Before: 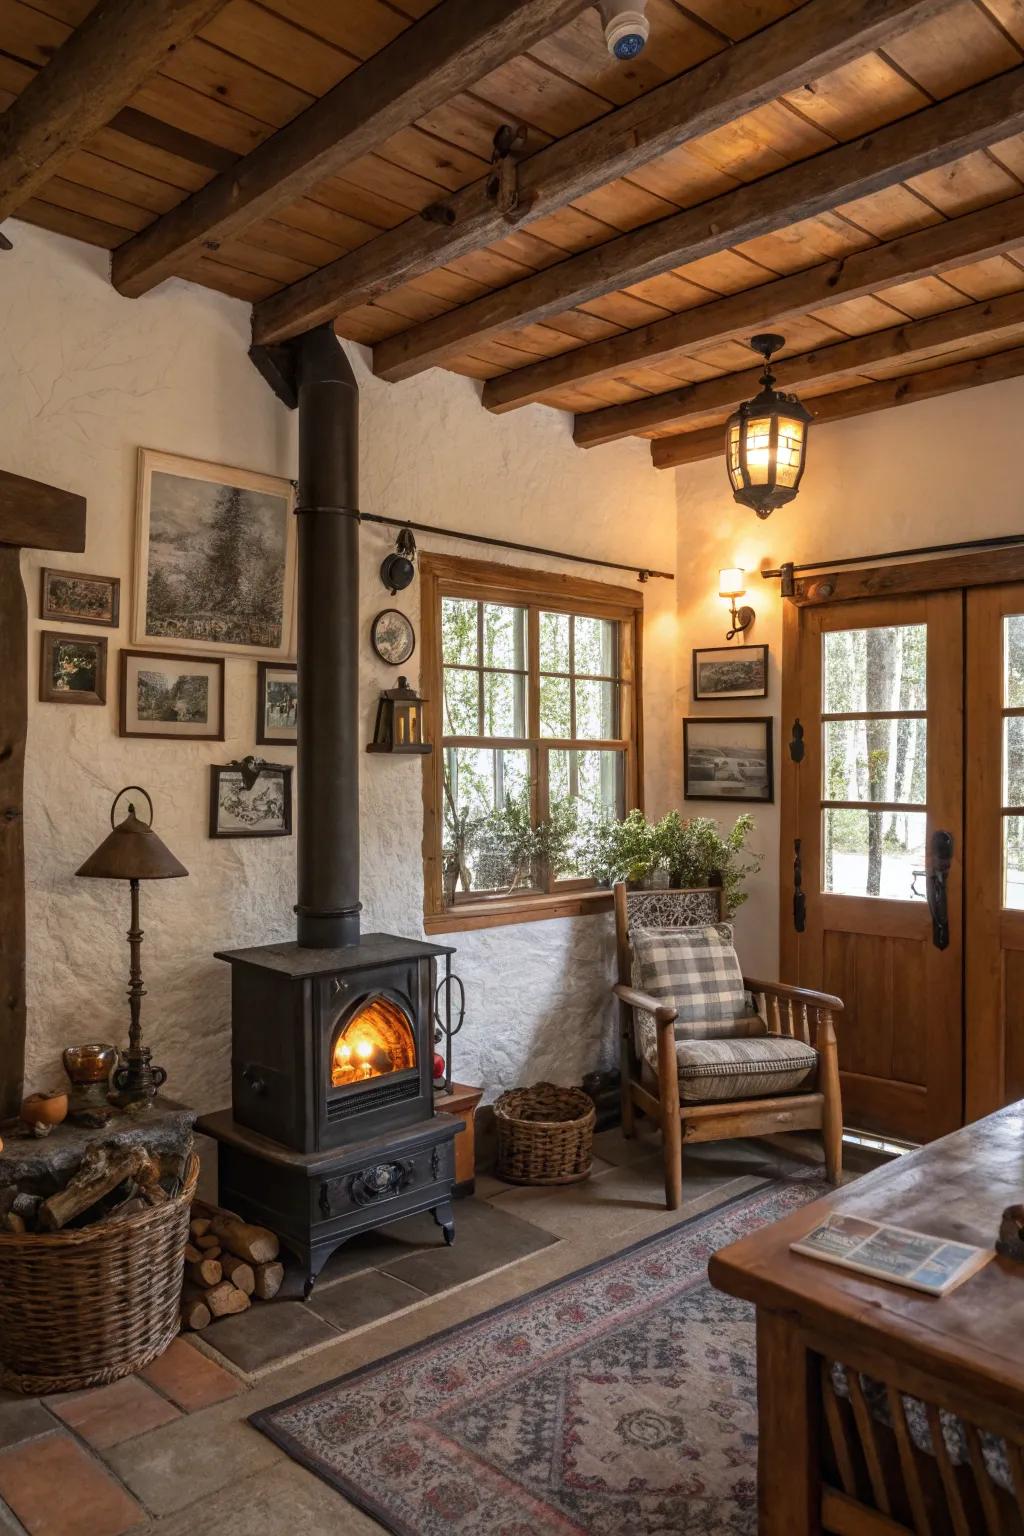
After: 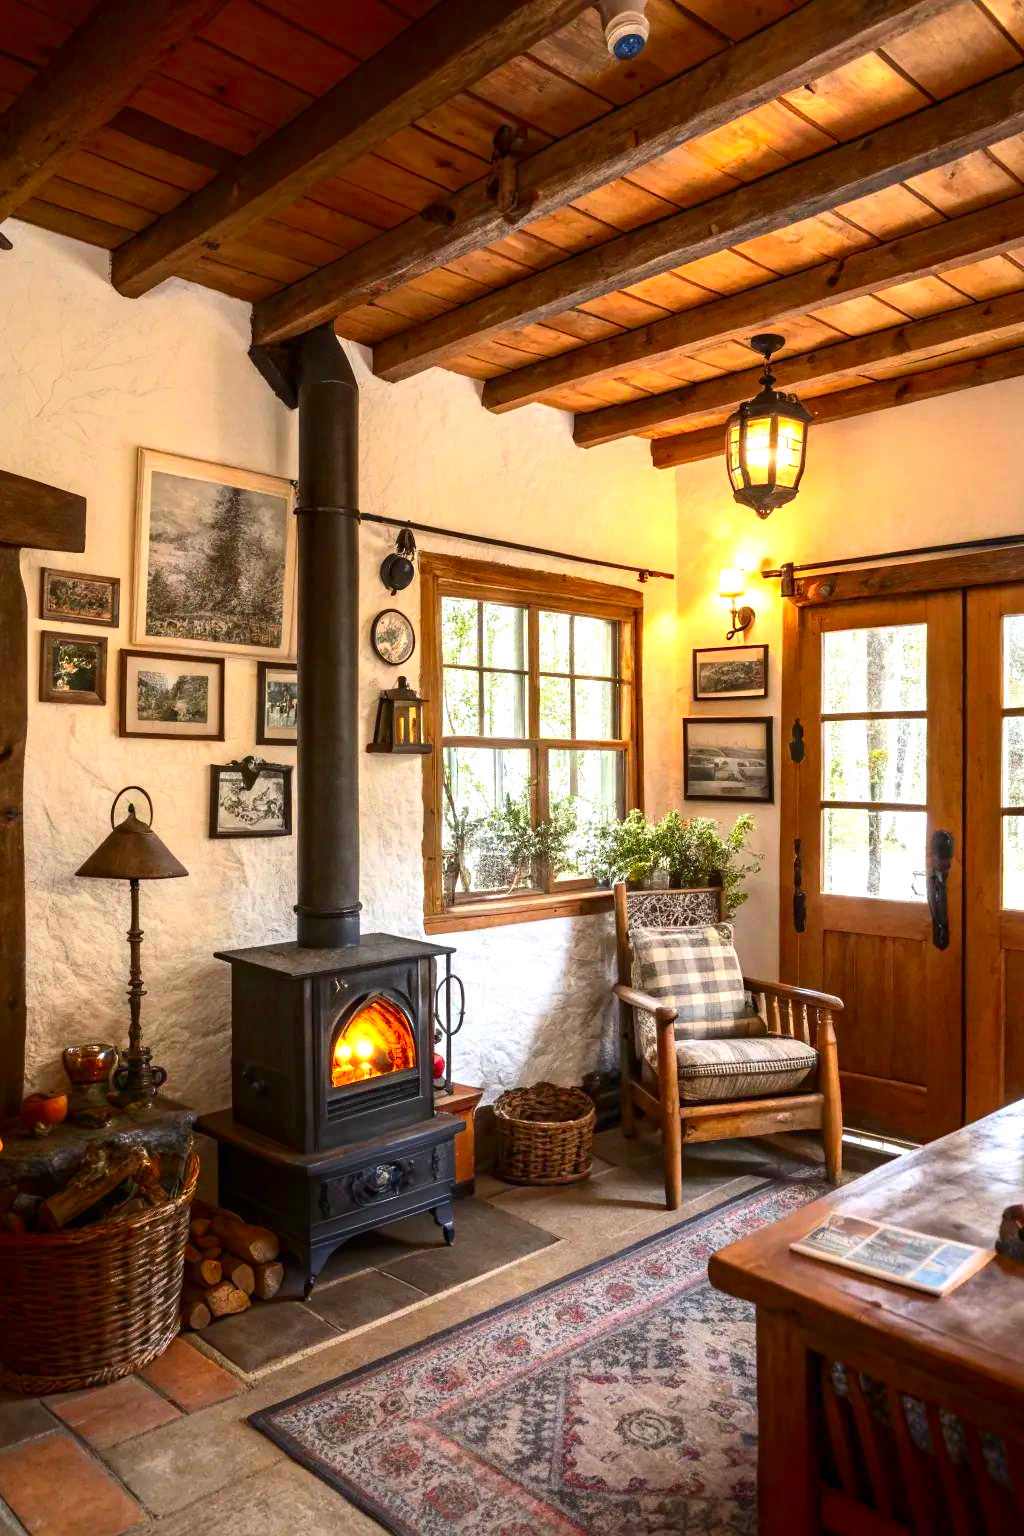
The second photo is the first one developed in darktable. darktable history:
exposure: black level correction 0.001, exposure 0.955 EV, compensate exposure bias true, compensate highlight preservation false
shadows and highlights: shadows -88.03, highlights -35.45, shadows color adjustment 99.15%, highlights color adjustment 0%, soften with gaussian
contrast brightness saturation: contrast 0.16, saturation 0.32
rotate and perspective: automatic cropping off
